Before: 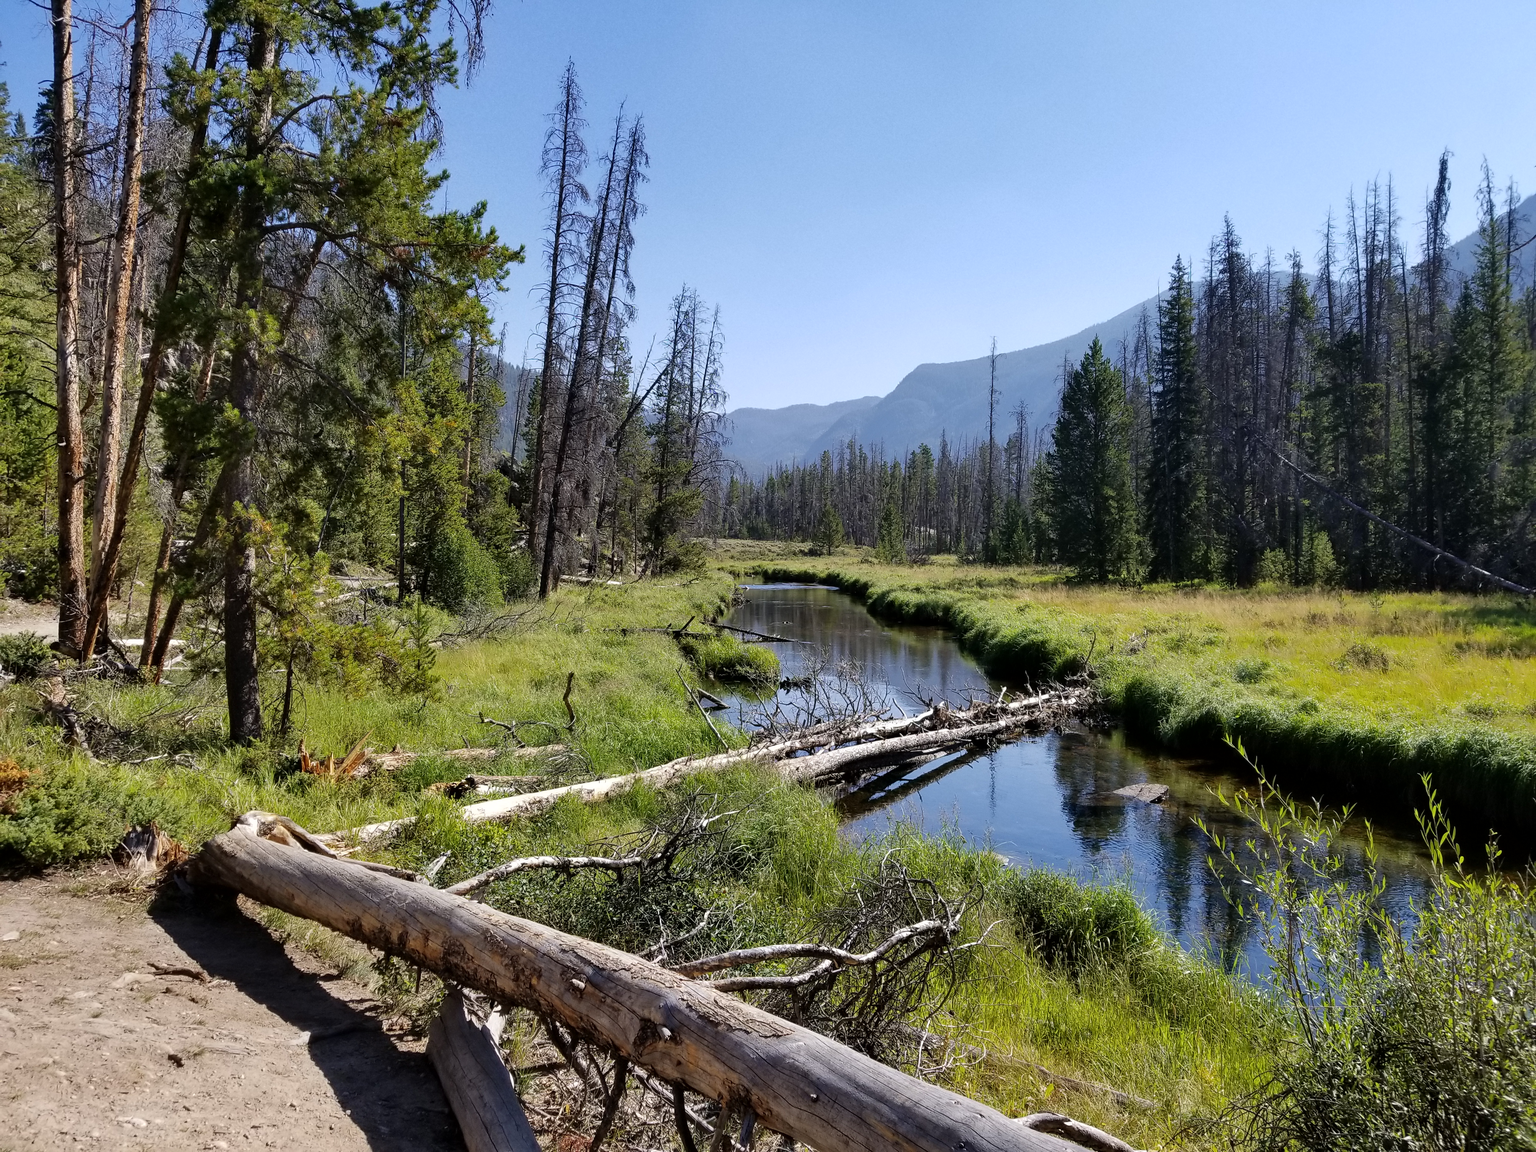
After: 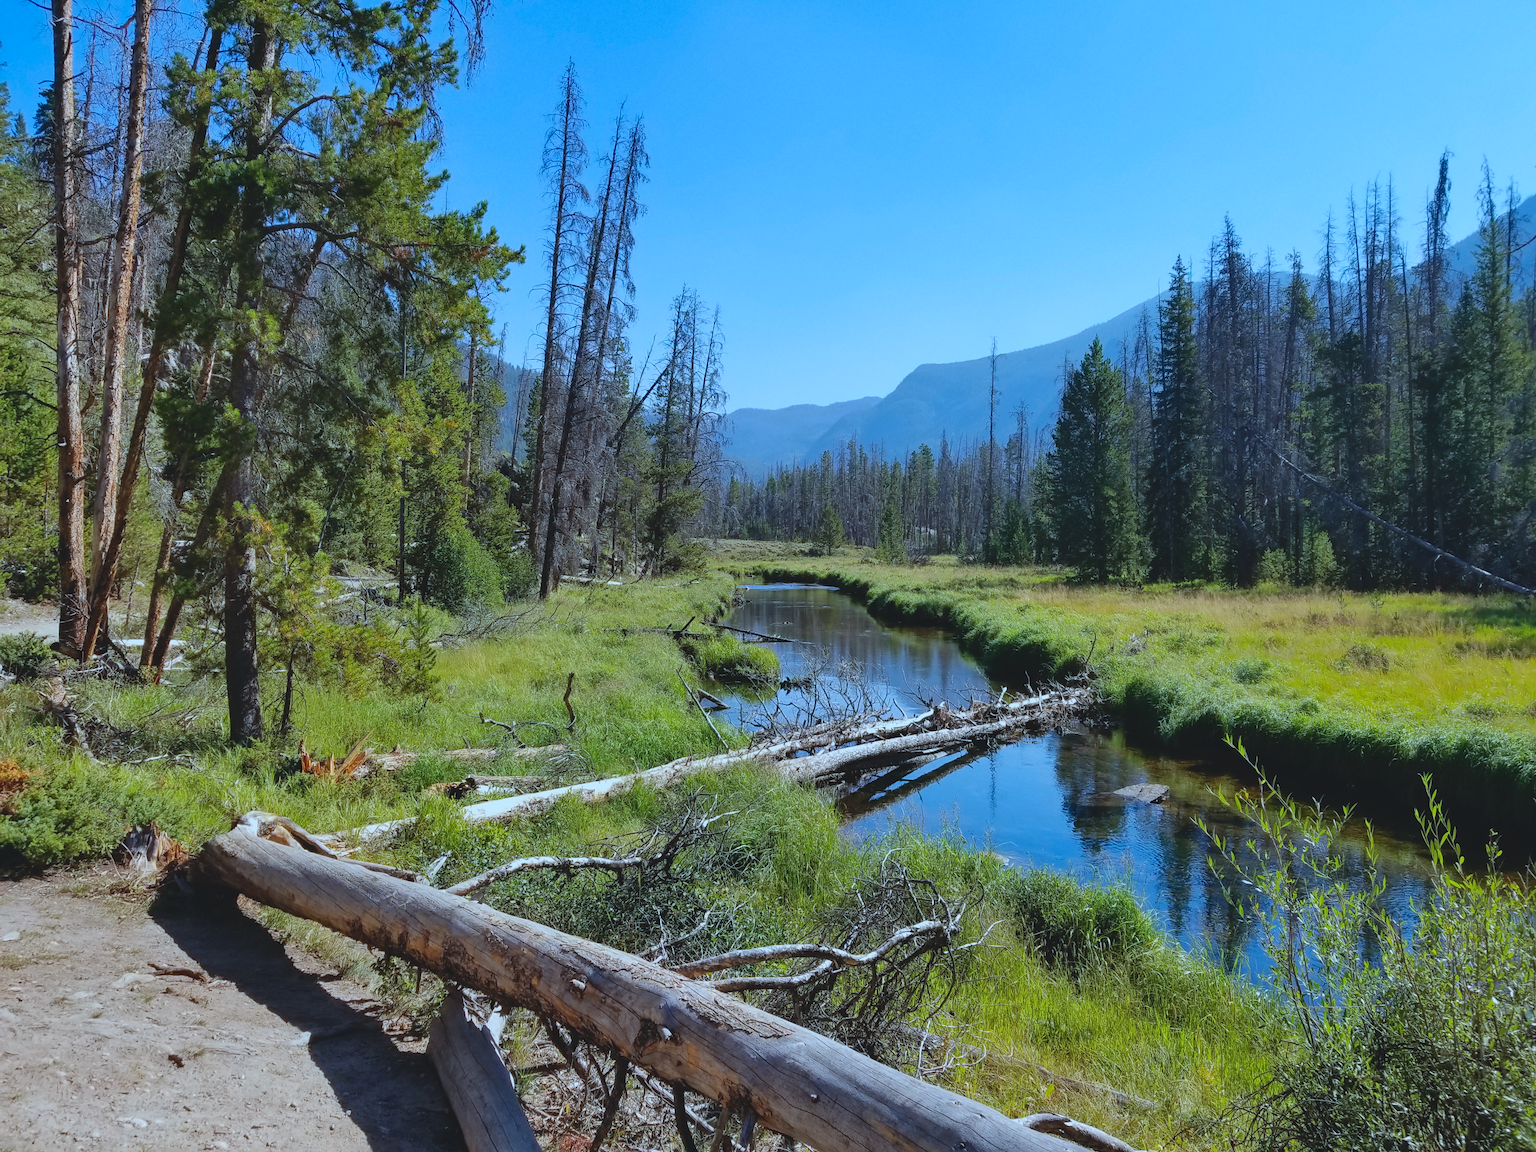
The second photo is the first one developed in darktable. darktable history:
color correction: highlights a* -9.73, highlights b* -21.22
contrast brightness saturation: contrast -0.19, saturation 0.19
